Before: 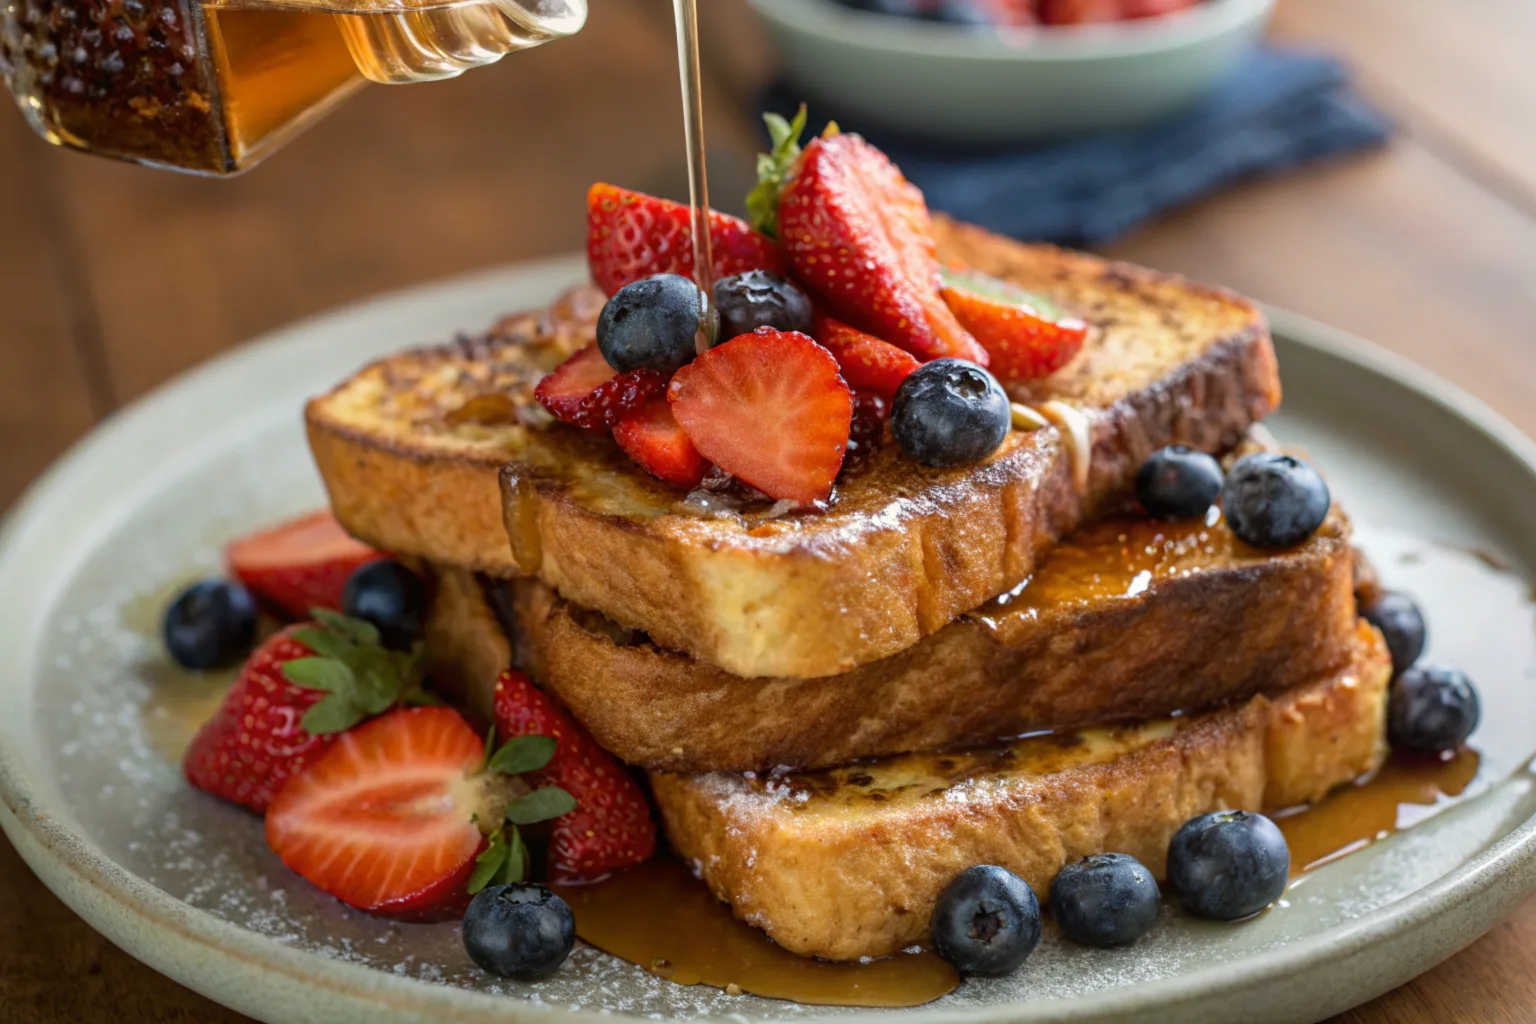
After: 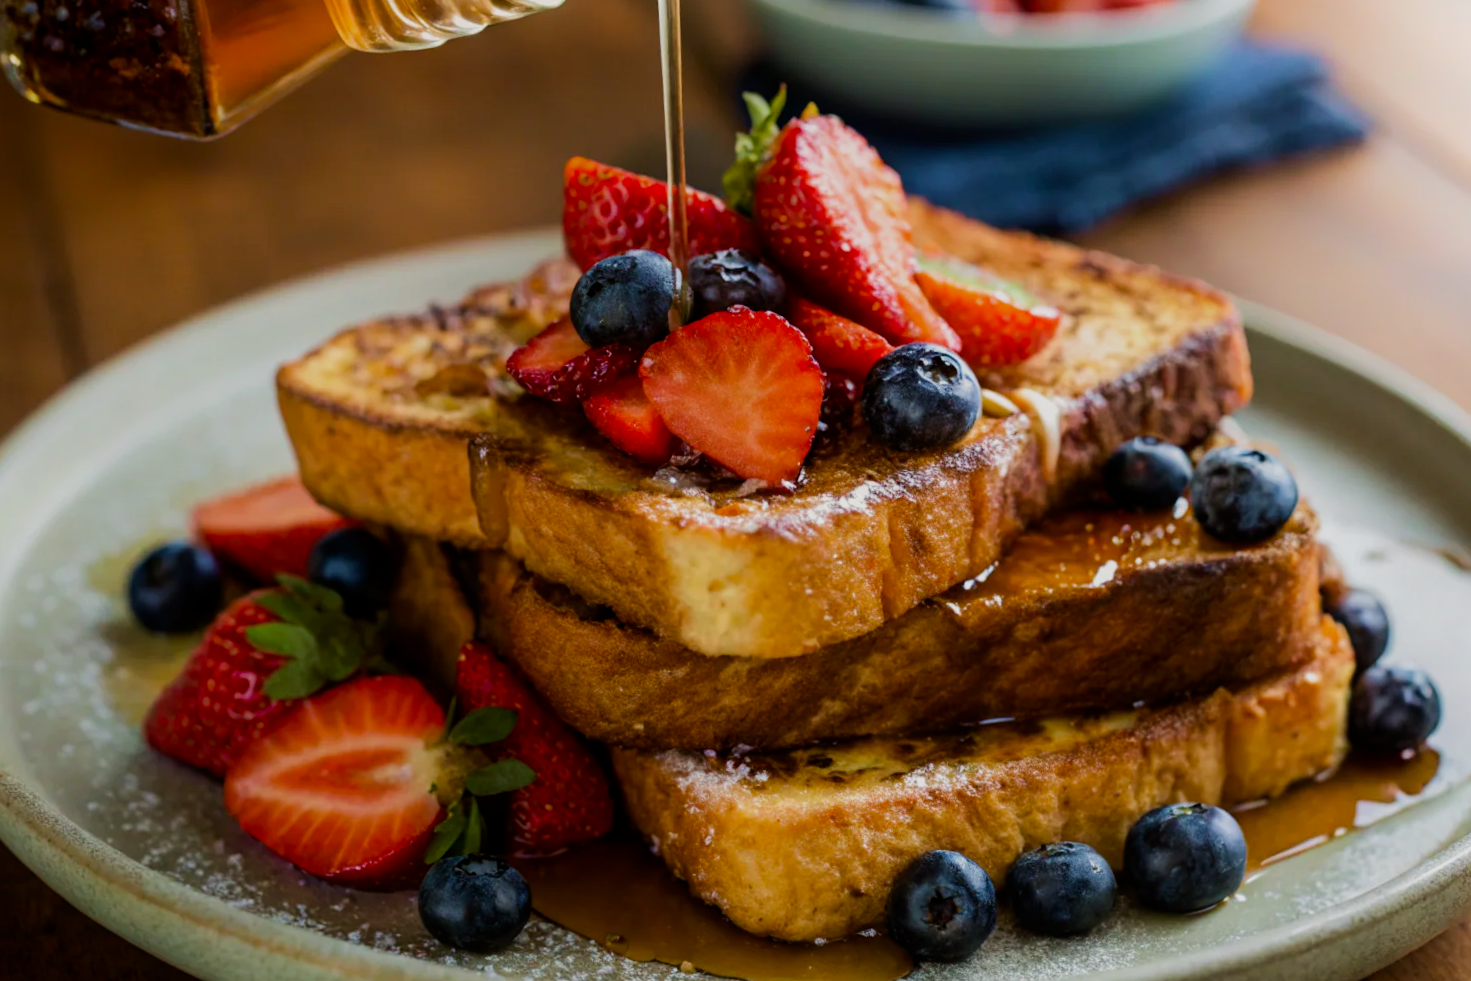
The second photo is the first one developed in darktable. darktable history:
crop and rotate: angle -1.69°
shadows and highlights: shadows -54.3, highlights 86.09, soften with gaussian
sigmoid: contrast 1.54, target black 0
rgb curve: curves: ch0 [(0, 0) (0.175, 0.154) (0.785, 0.663) (1, 1)]
velvia: on, module defaults
